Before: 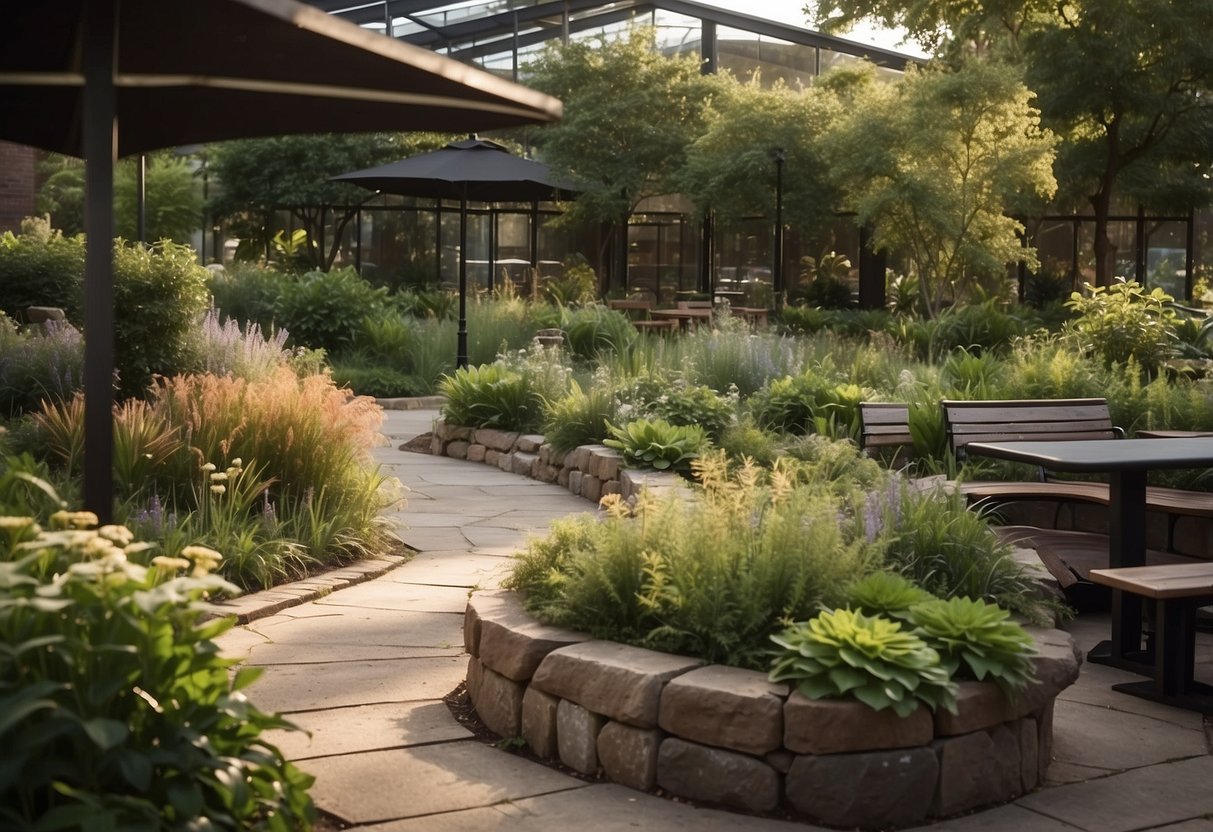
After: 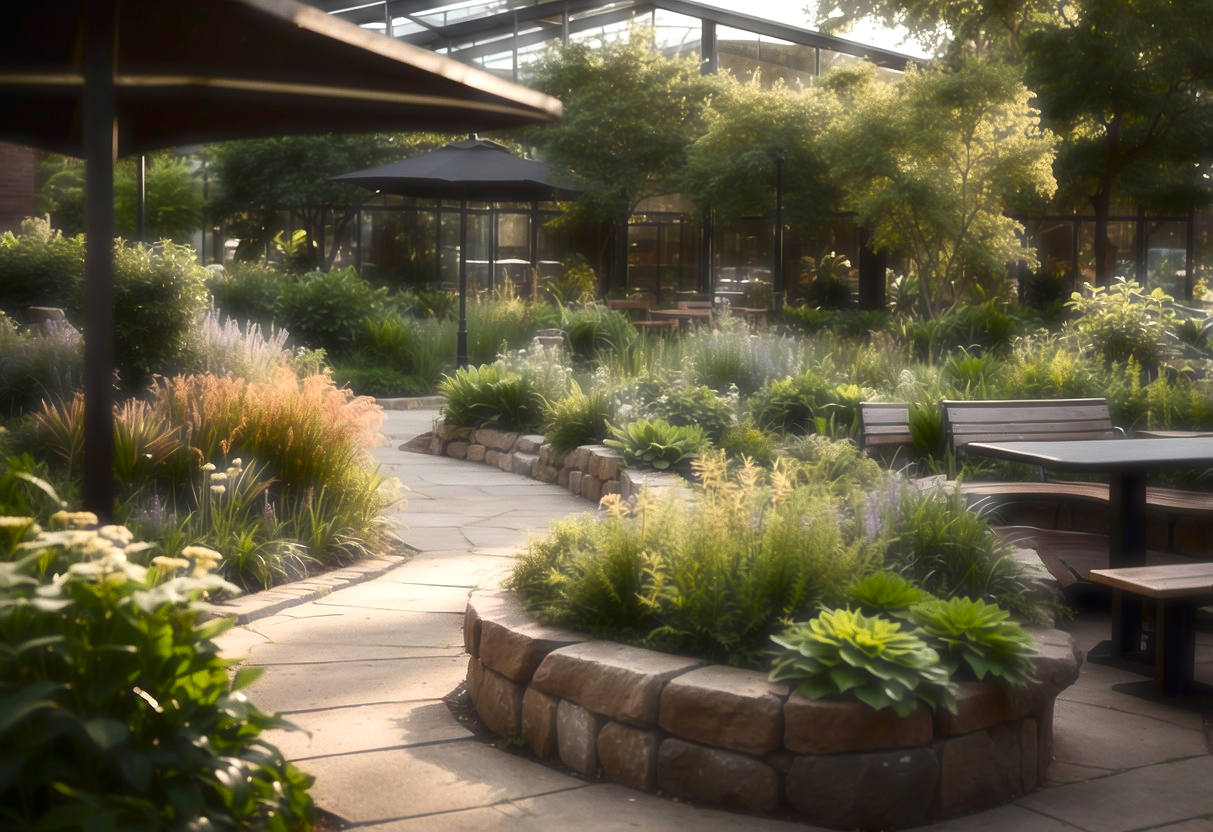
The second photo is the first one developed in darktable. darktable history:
color balance rgb: highlights gain › luminance 14.922%, perceptual saturation grading › global saturation 36.727%, perceptual saturation grading › shadows 35.521%, global vibrance 9.376%
haze removal: strength -0.887, distance 0.232, compatibility mode true, adaptive false
contrast brightness saturation: contrast 0.068, brightness -0.13, saturation 0.047
